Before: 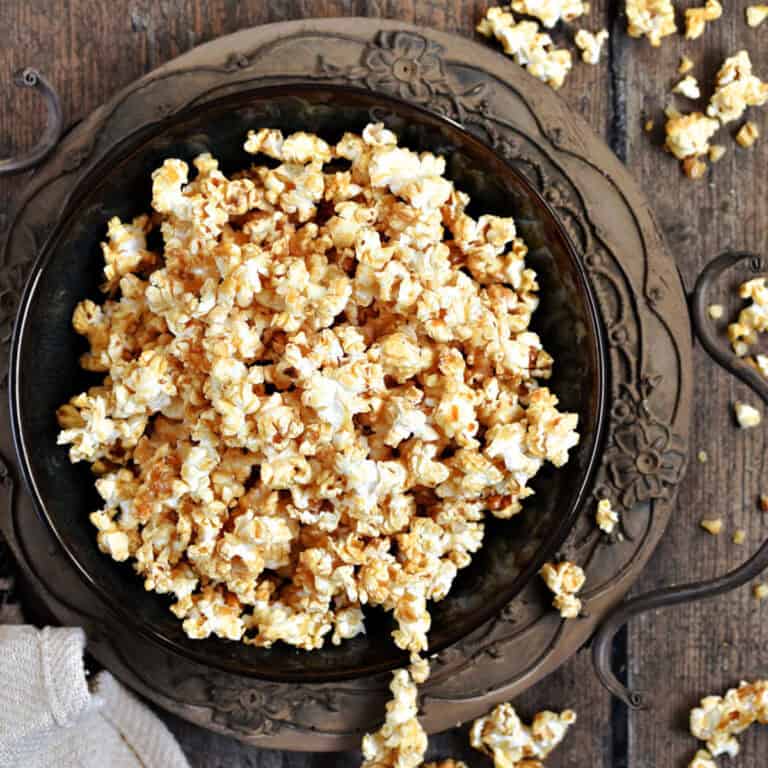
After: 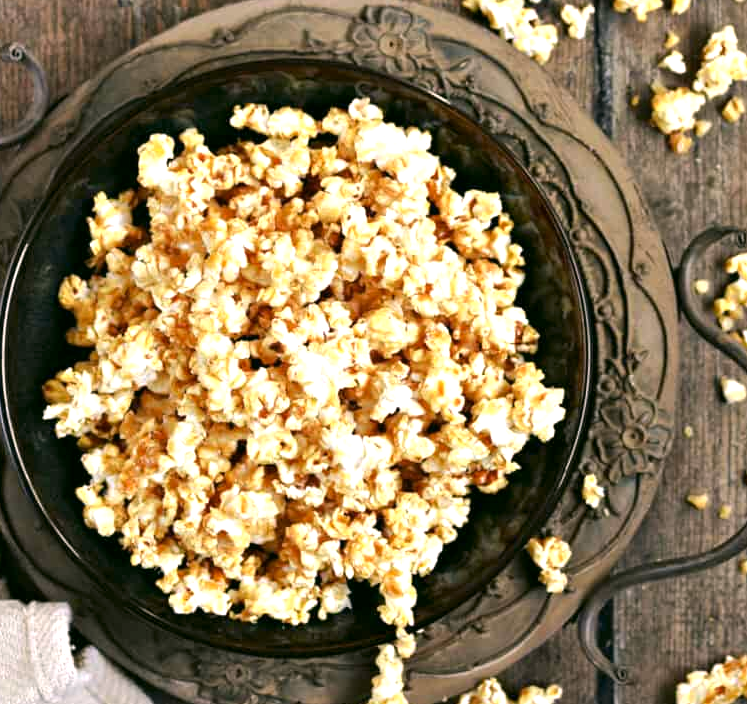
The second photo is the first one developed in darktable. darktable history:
crop: left 1.86%, top 3.342%, right 0.759%, bottom 4.973%
exposure: black level correction 0, exposure 0.5 EV, compensate highlight preservation false
color correction: highlights a* 4.42, highlights b* 4.97, shadows a* -7.08, shadows b* 4.62
